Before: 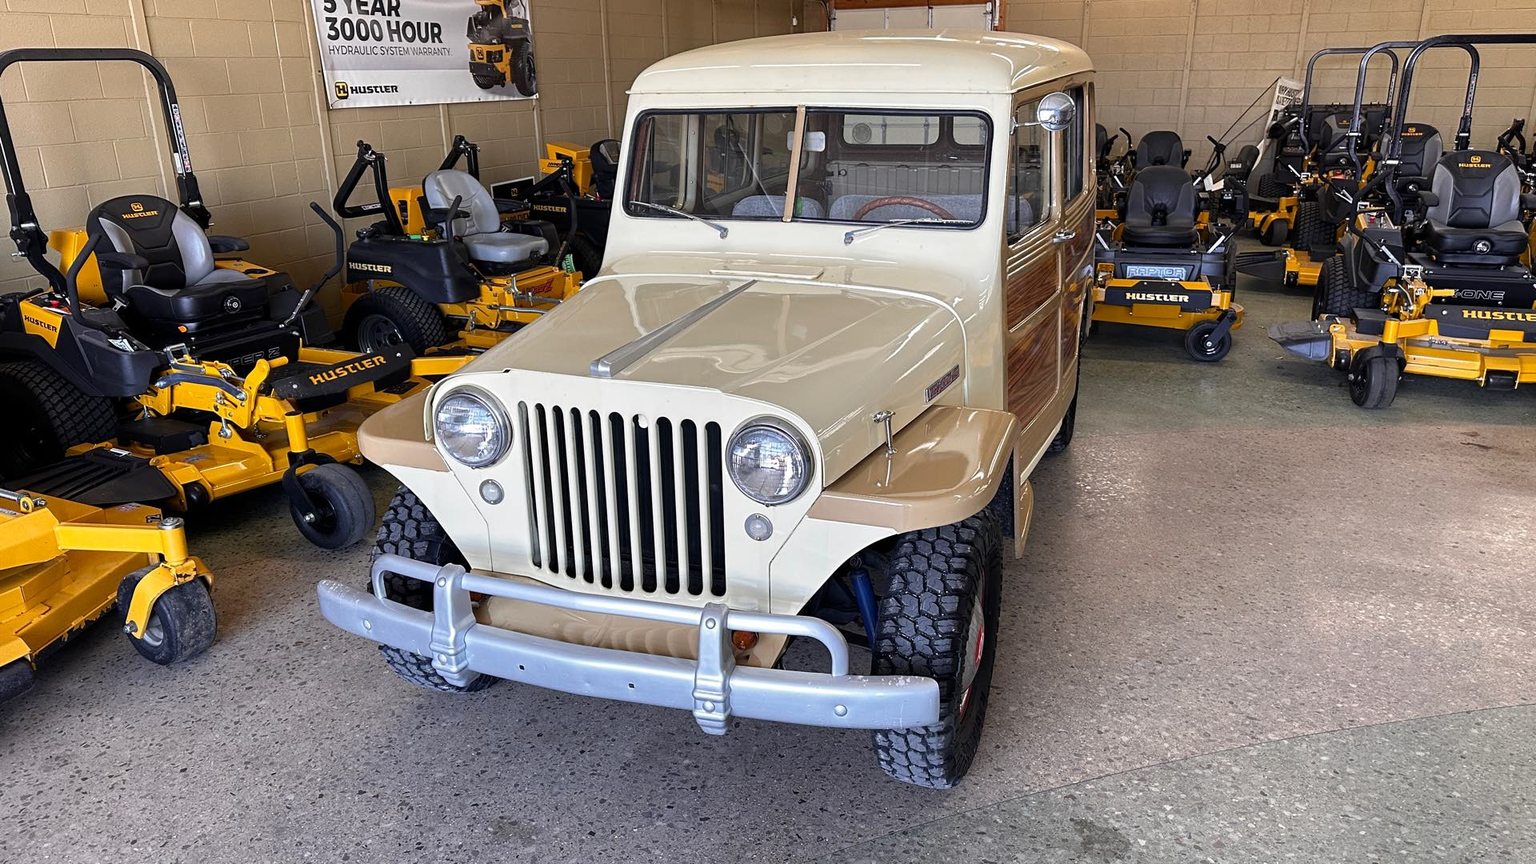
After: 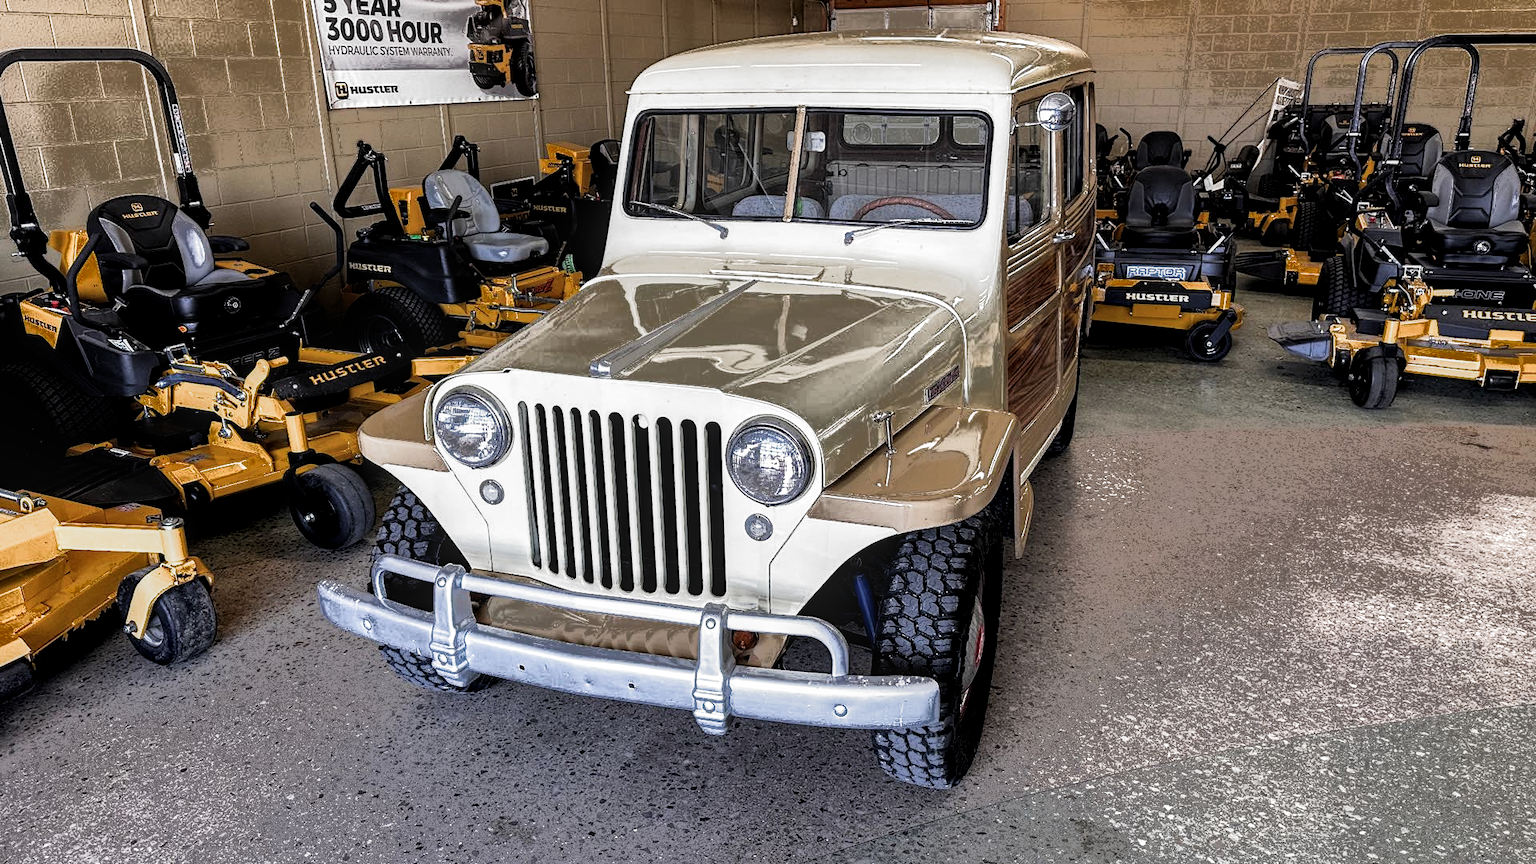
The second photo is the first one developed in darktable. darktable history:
filmic rgb: black relative exposure -8.2 EV, white relative exposure 2.2 EV, threshold 3 EV, hardness 7.11, latitude 75%, contrast 1.325, highlights saturation mix -2%, shadows ↔ highlights balance 30%, preserve chrominance RGB euclidean norm, color science v5 (2021), contrast in shadows safe, contrast in highlights safe, enable highlight reconstruction true
local contrast: on, module defaults
fill light: exposure -0.73 EV, center 0.69, width 2.2
